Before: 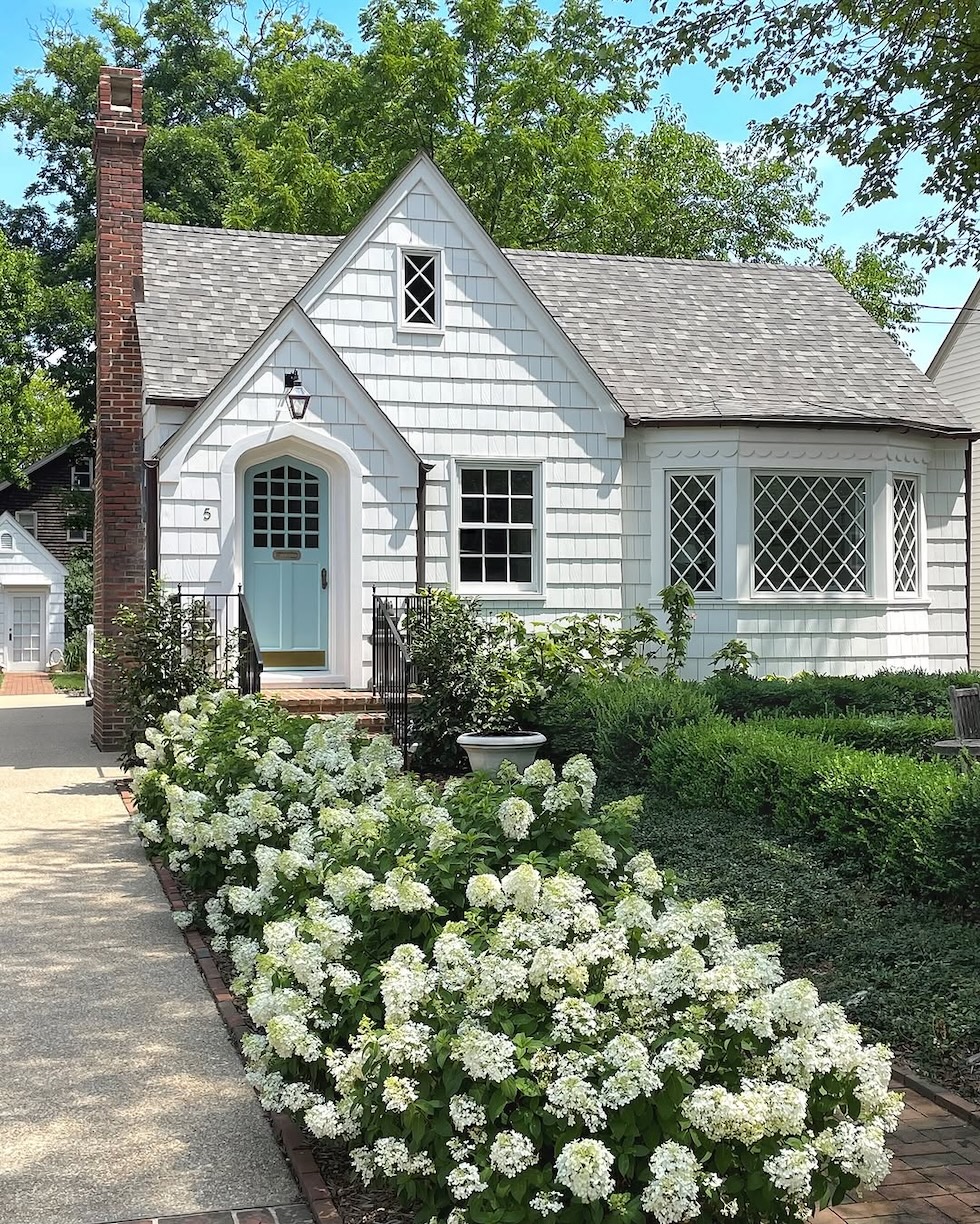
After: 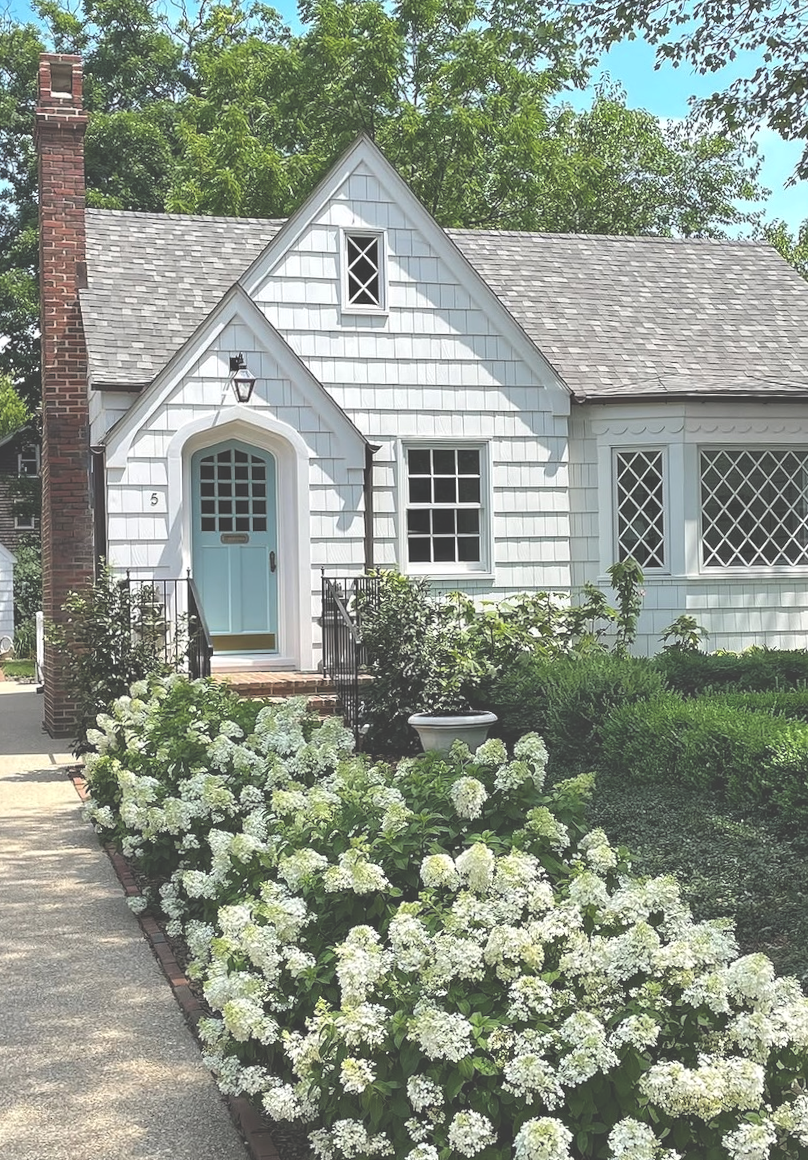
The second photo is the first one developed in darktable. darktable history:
crop and rotate: angle 1°, left 4.281%, top 0.642%, right 11.383%, bottom 2.486%
rotate and perspective: crop left 0, crop top 0
shadows and highlights: shadows 52.34, highlights -28.23, soften with gaussian
exposure: black level correction -0.041, exposure 0.064 EV, compensate highlight preservation false
